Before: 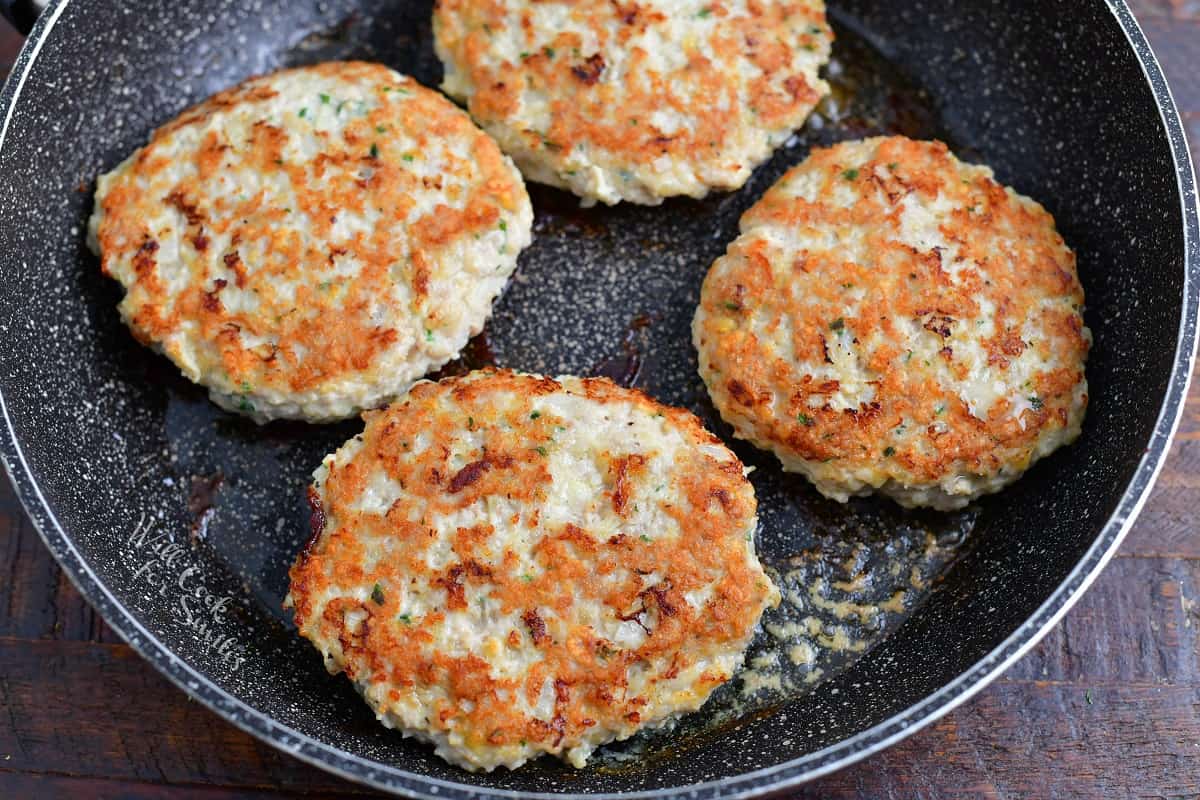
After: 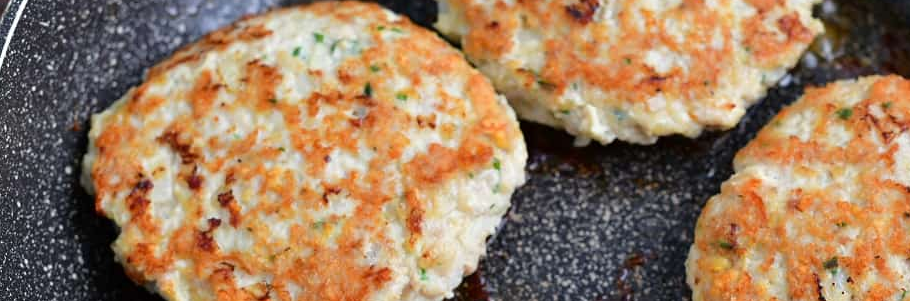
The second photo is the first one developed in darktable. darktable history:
exposure: compensate highlight preservation false
crop: left 0.531%, top 7.628%, right 23.571%, bottom 54.706%
